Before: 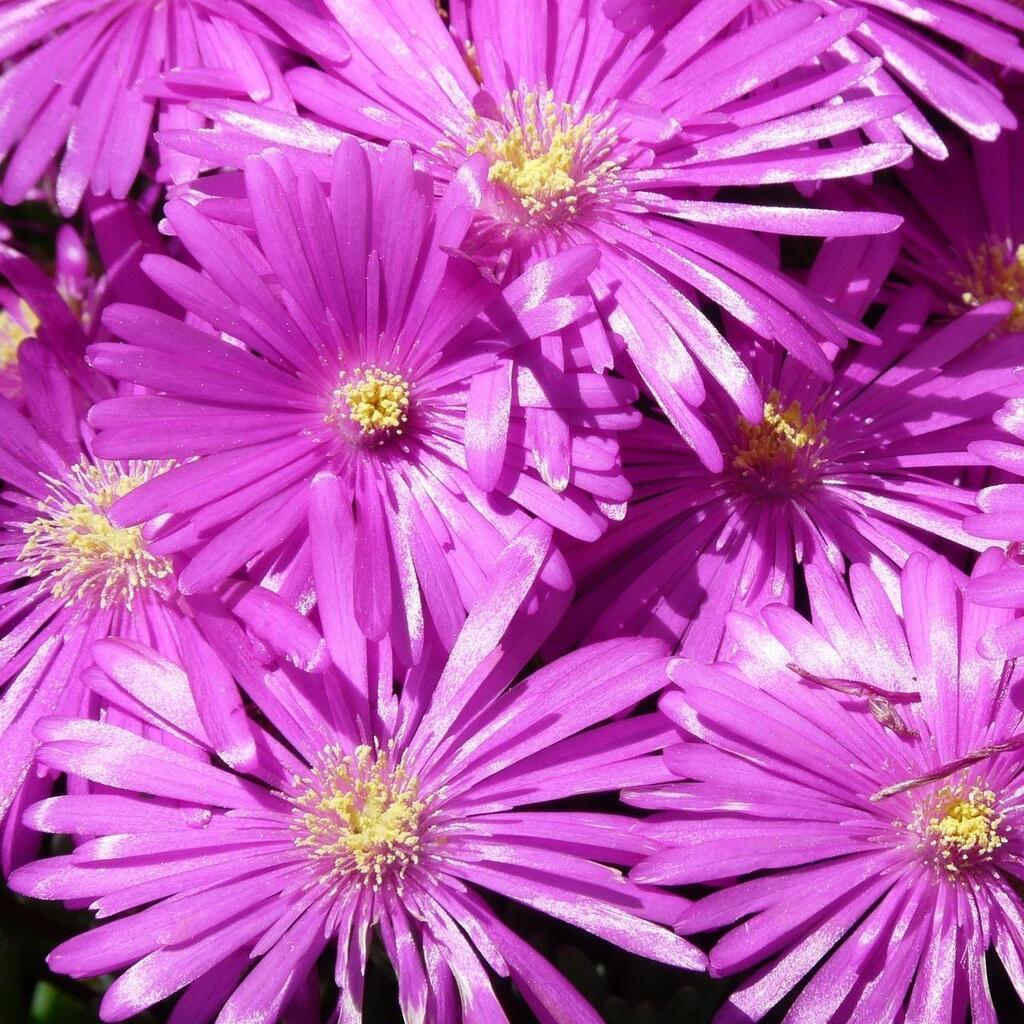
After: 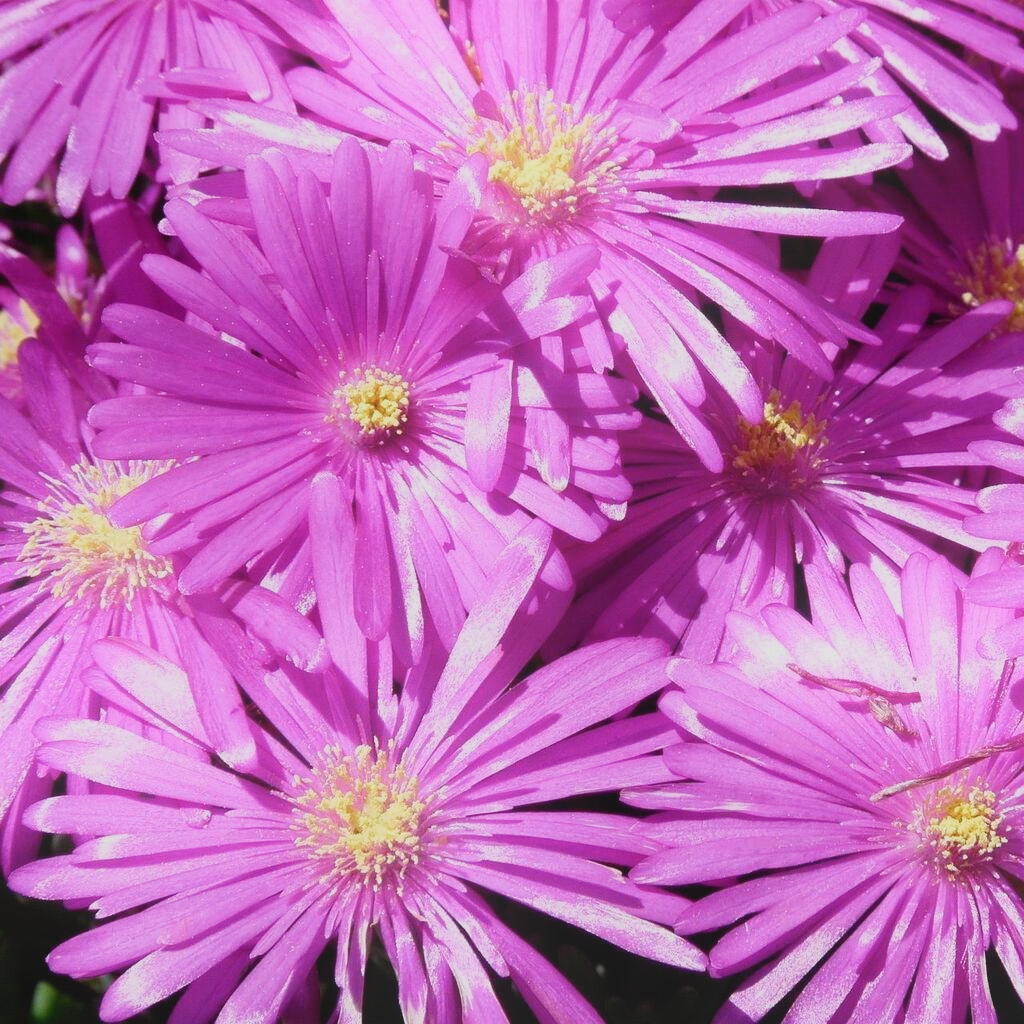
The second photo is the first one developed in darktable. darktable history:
contrast brightness saturation: contrast 0.15, brightness 0.05
bloom: threshold 82.5%, strength 16.25%
filmic rgb: black relative exposure -13 EV, threshold 3 EV, target white luminance 85%, hardness 6.3, latitude 42.11%, contrast 0.858, shadows ↔ highlights balance 8.63%, color science v4 (2020), enable highlight reconstruction true
